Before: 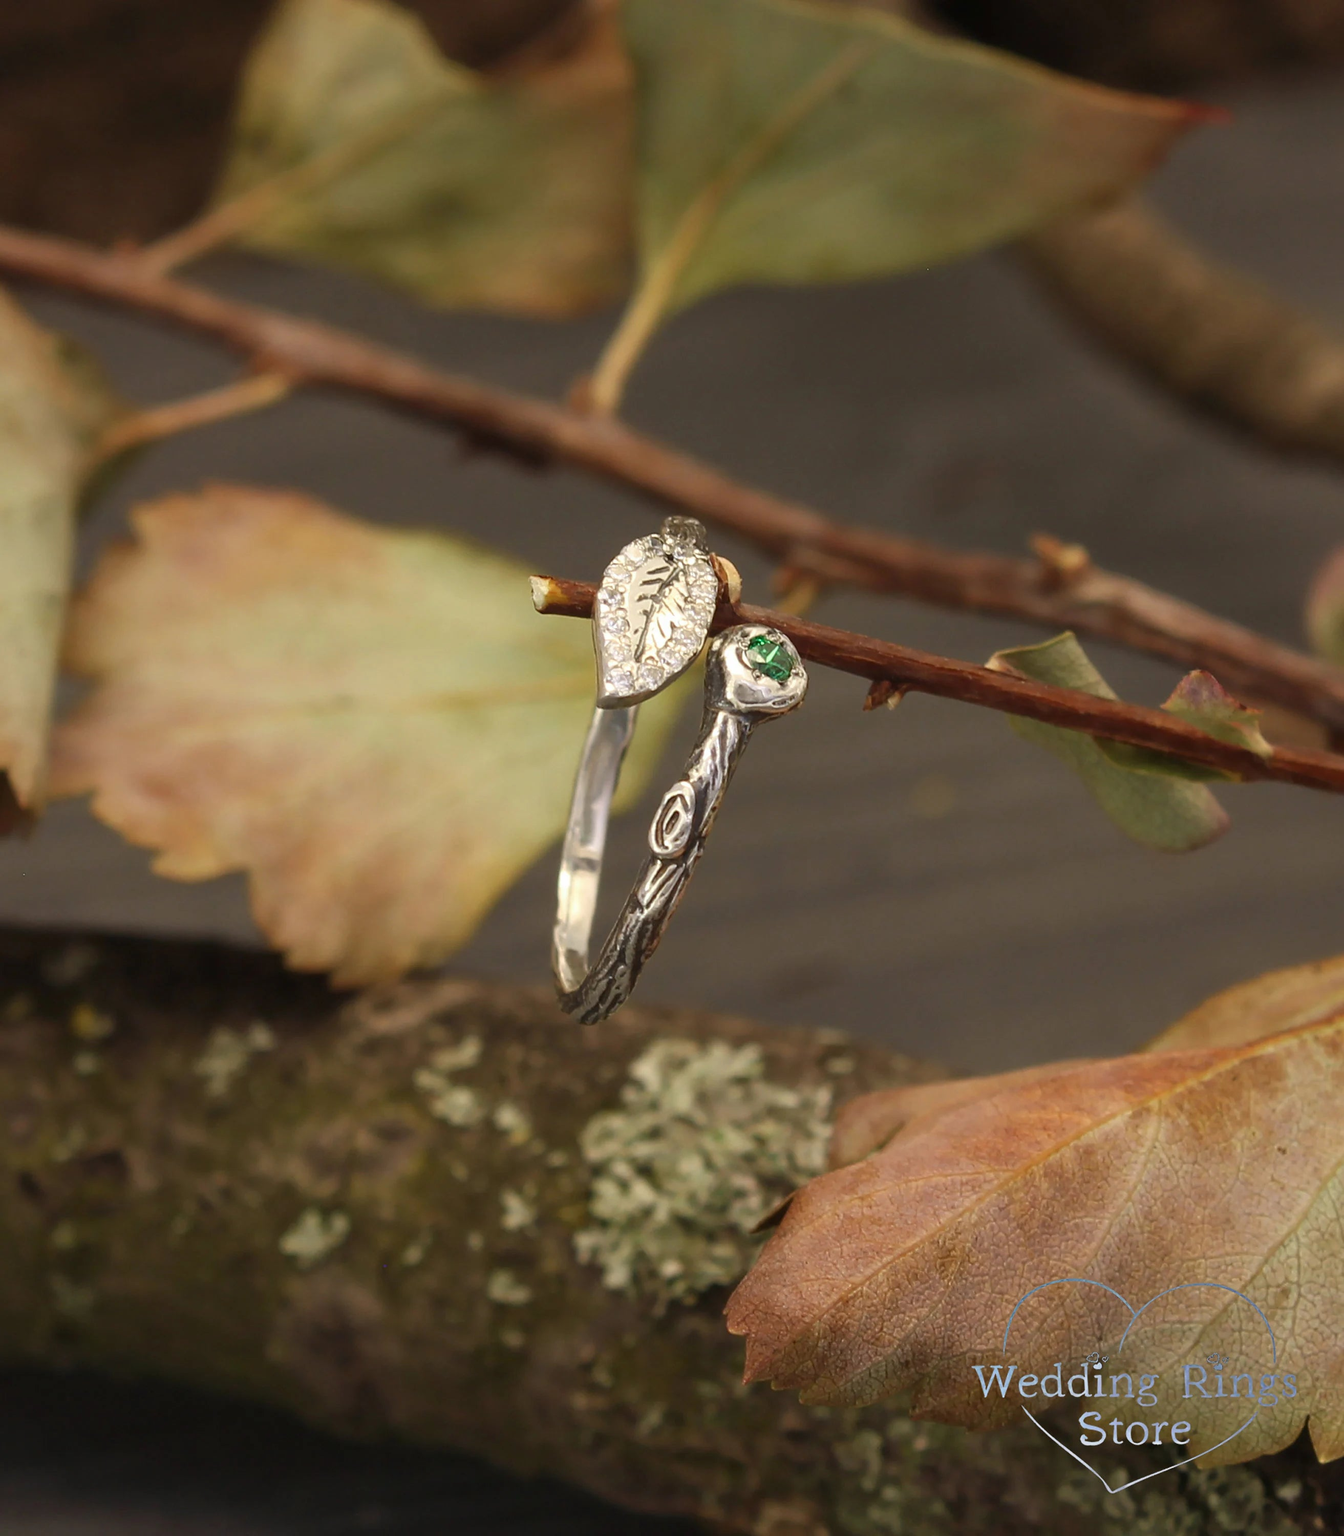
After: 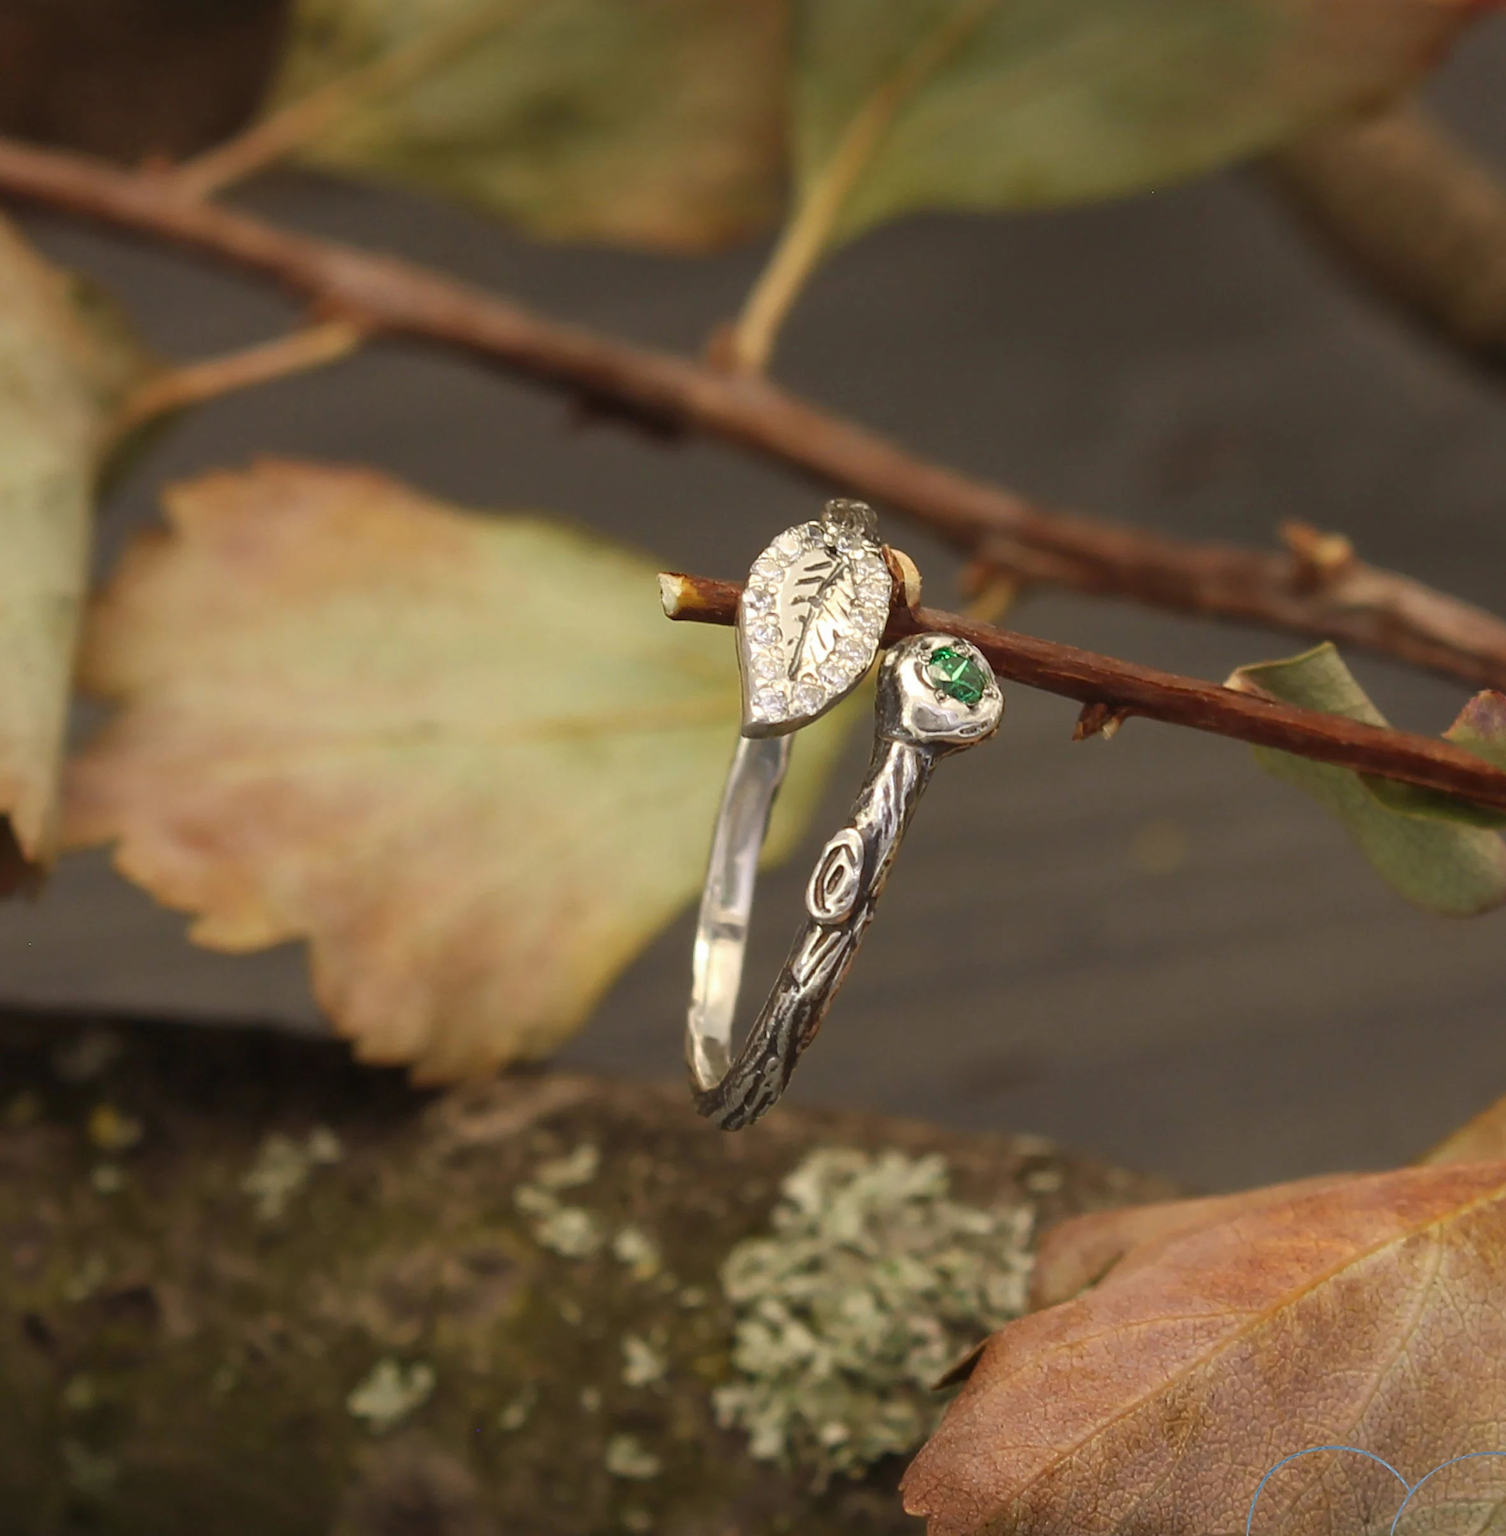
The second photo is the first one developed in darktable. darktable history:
crop: top 7.479%, right 9.775%, bottom 12.012%
